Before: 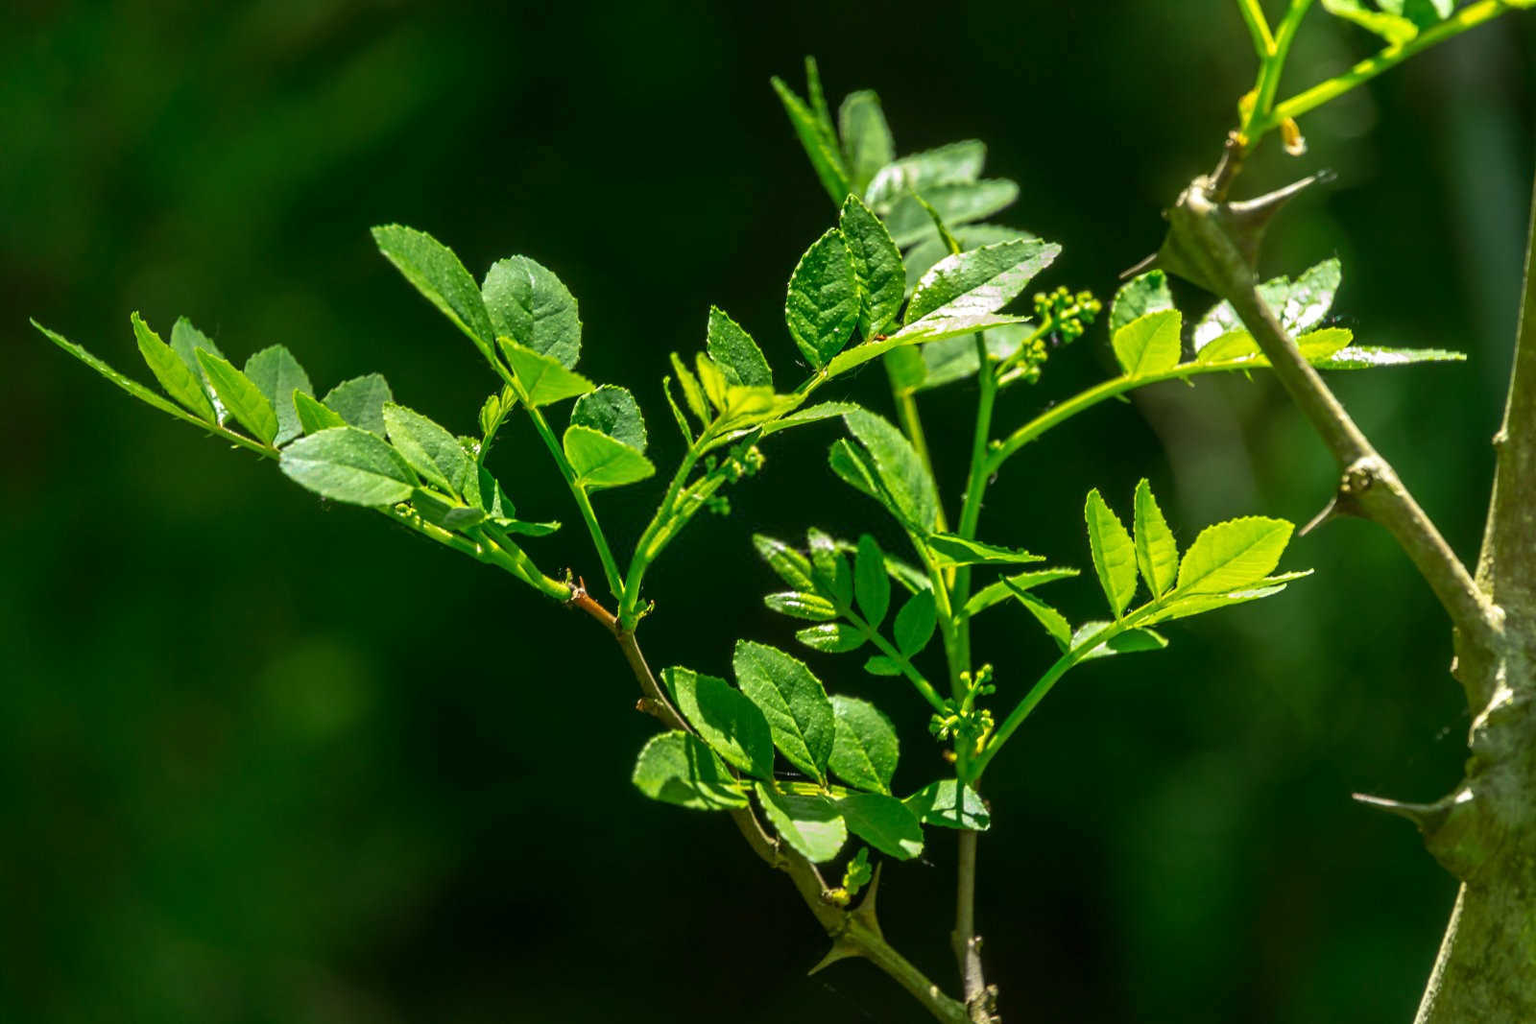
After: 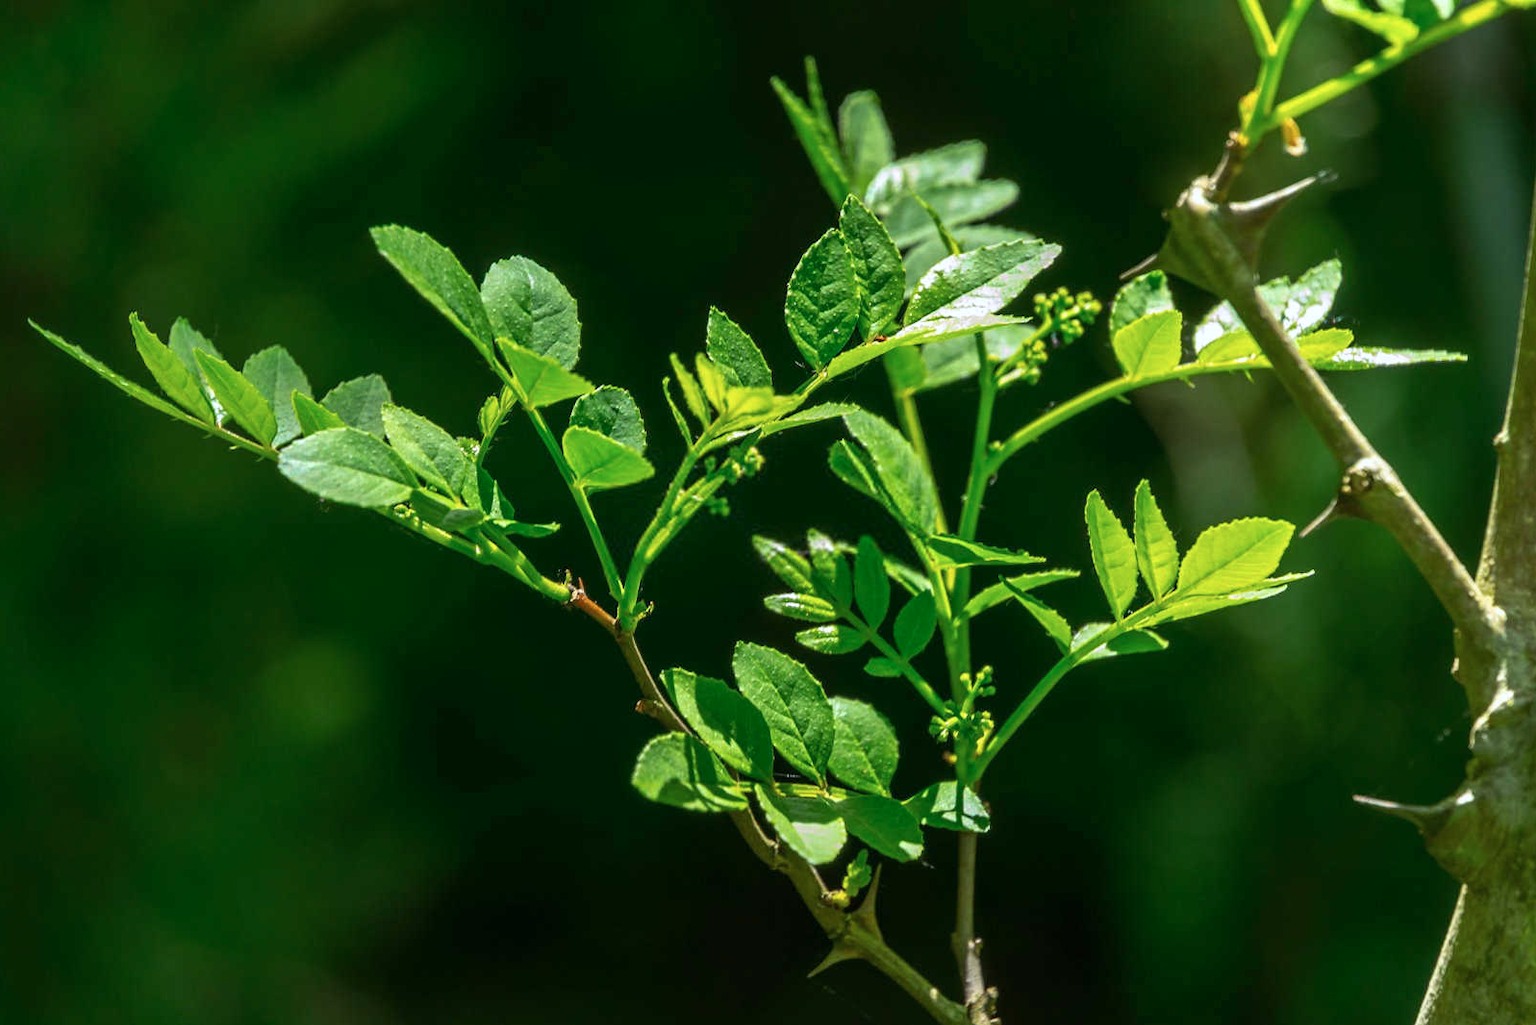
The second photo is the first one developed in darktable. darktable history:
crop and rotate: left 0.159%, bottom 0.01%
color correction: highlights a* -0.727, highlights b* -8.52
